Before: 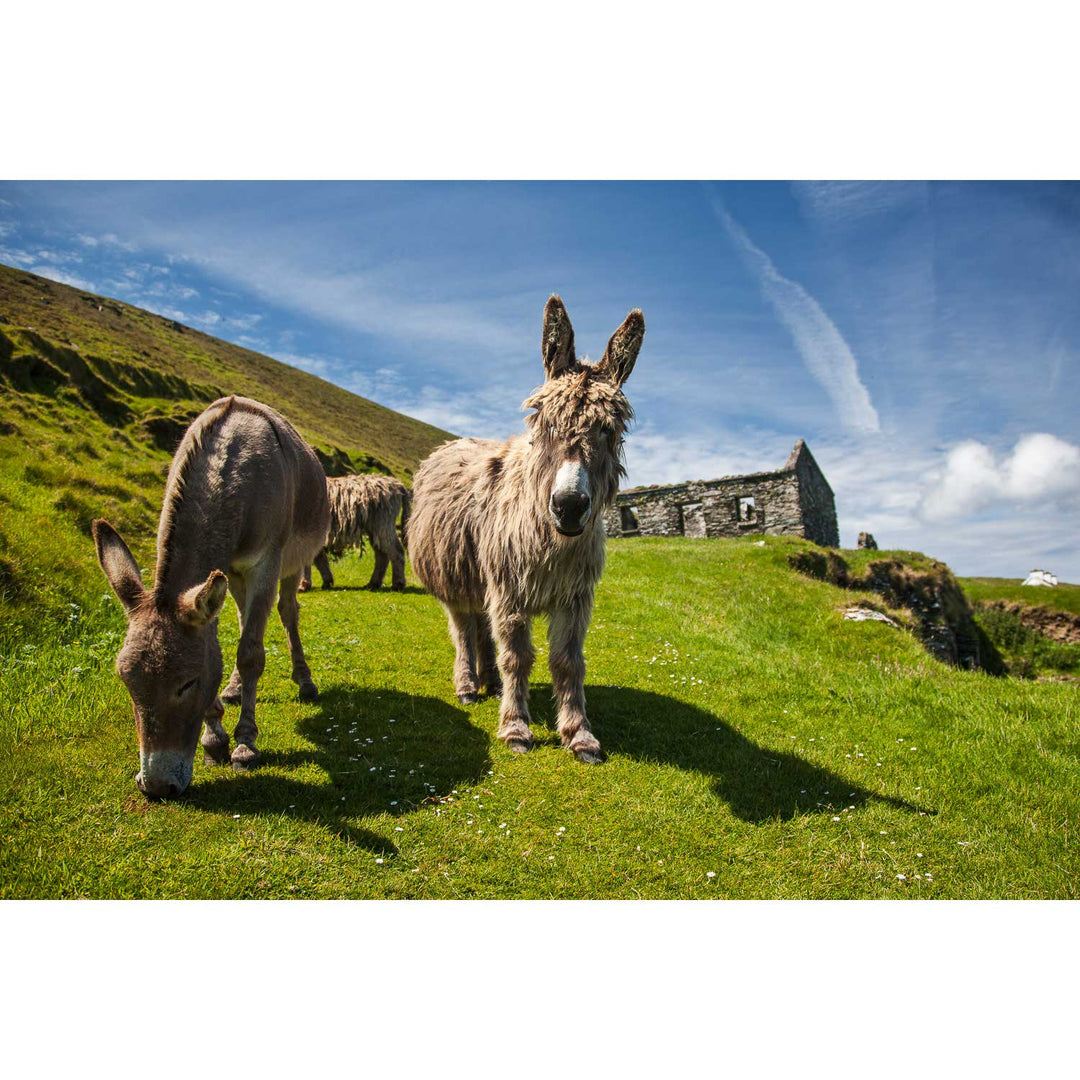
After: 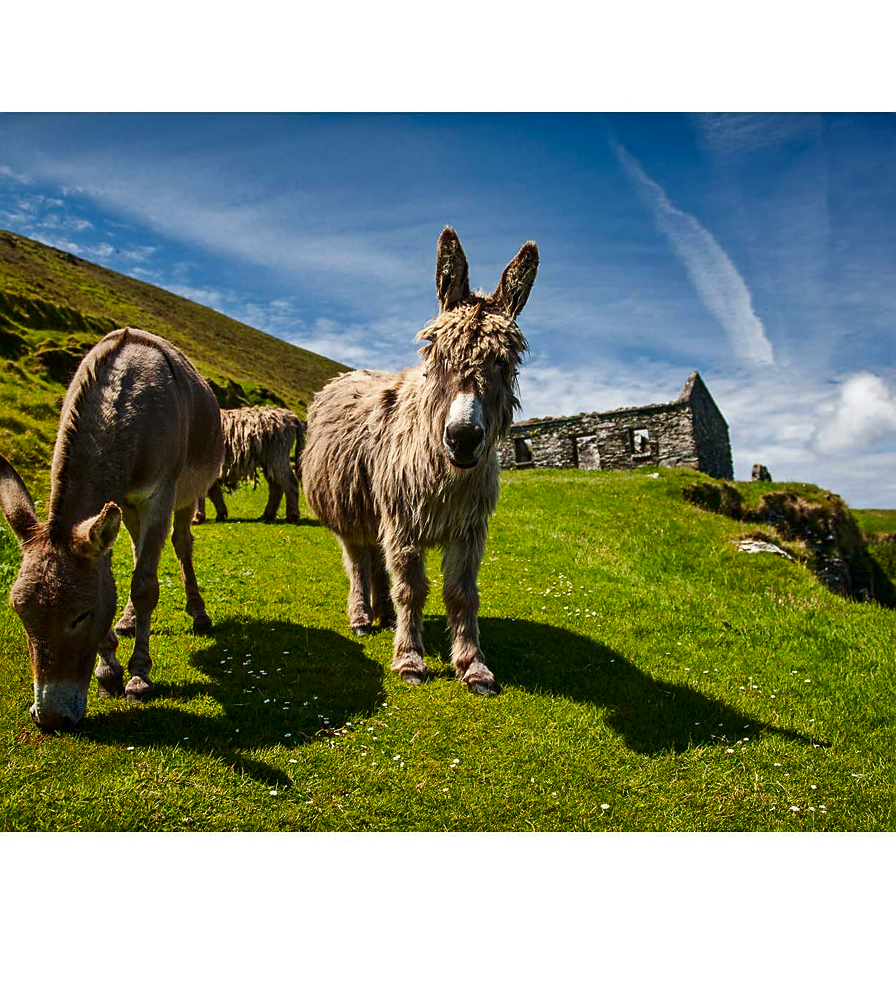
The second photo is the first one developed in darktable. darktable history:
sharpen: radius 1.84, amount 0.4, threshold 1.693
exposure: compensate exposure bias true, compensate highlight preservation false
crop: left 9.829%, top 6.313%, right 7.207%, bottom 2.195%
contrast brightness saturation: contrast 0.066, brightness -0.147, saturation 0.117
shadows and highlights: white point adjustment 0.053, soften with gaussian
